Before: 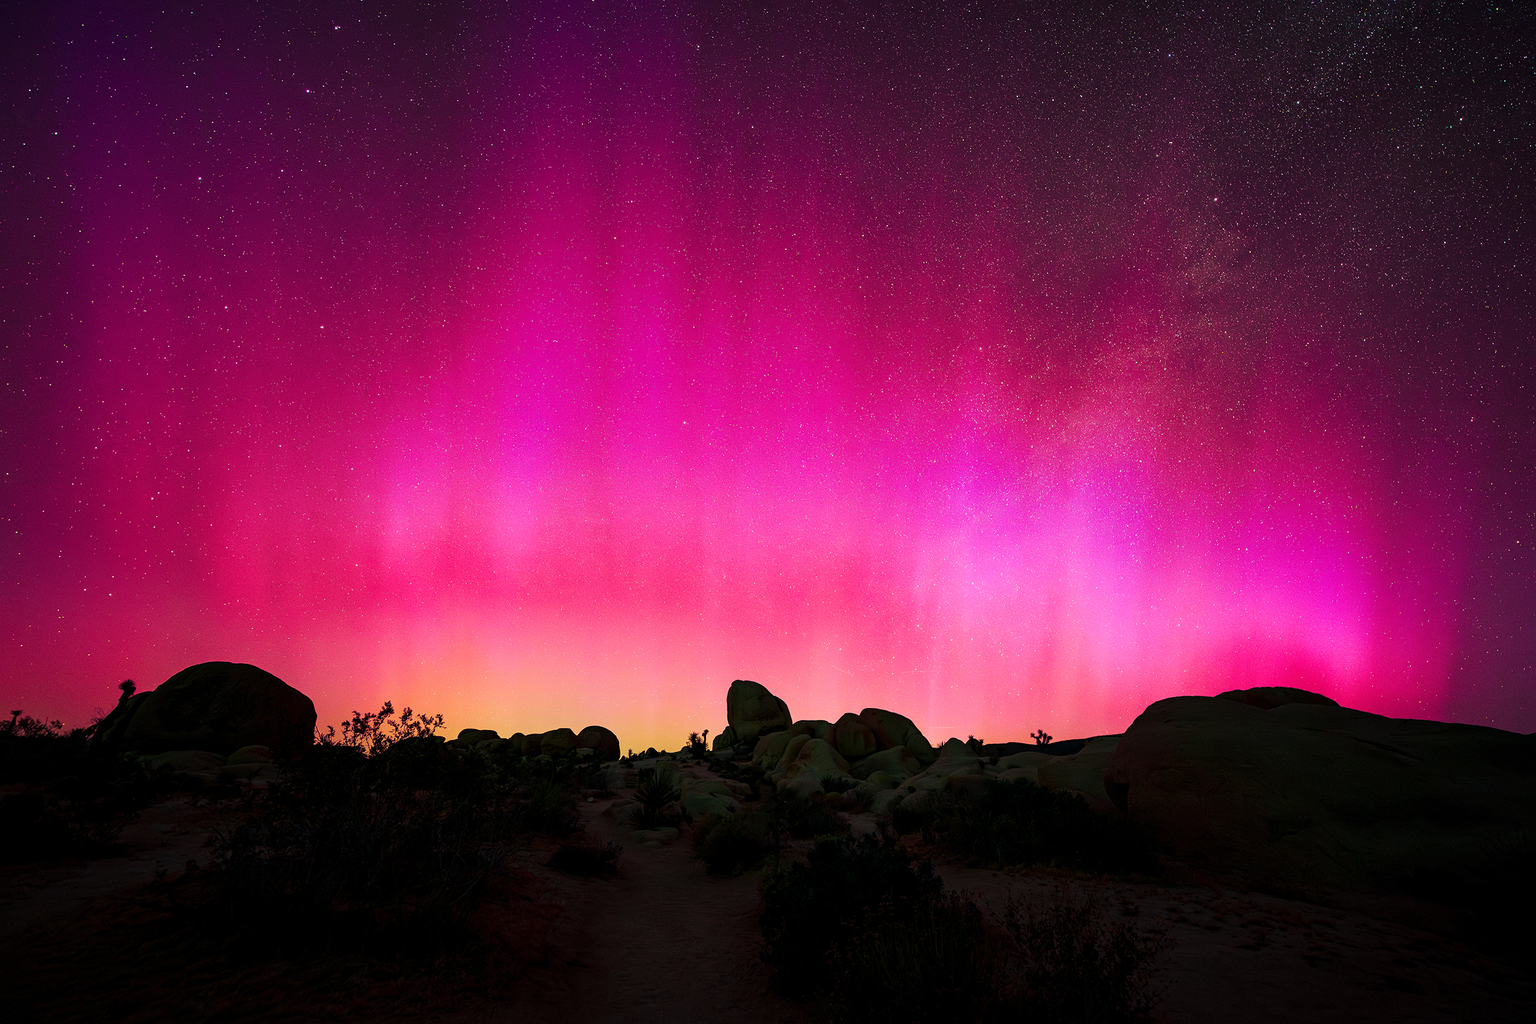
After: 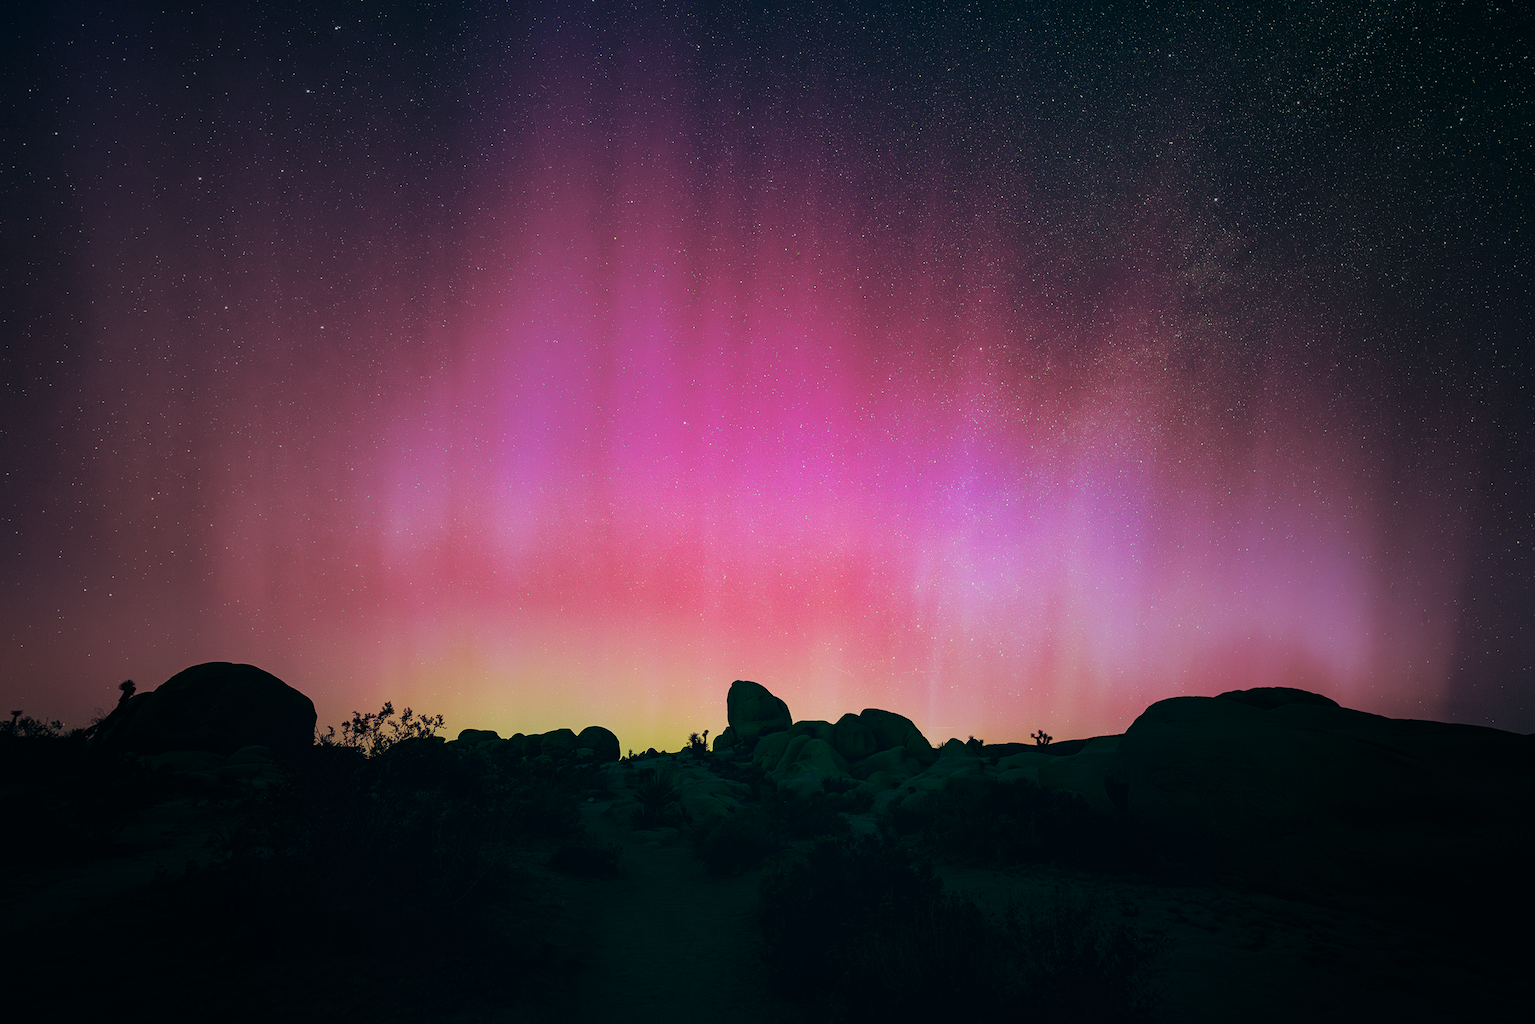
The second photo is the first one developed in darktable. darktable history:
vignetting: fall-off start 16.43%, fall-off radius 100.46%, width/height ratio 0.721
color correction: highlights a* -19.92, highlights b* 9.8, shadows a* -21.03, shadows b* -10.96
